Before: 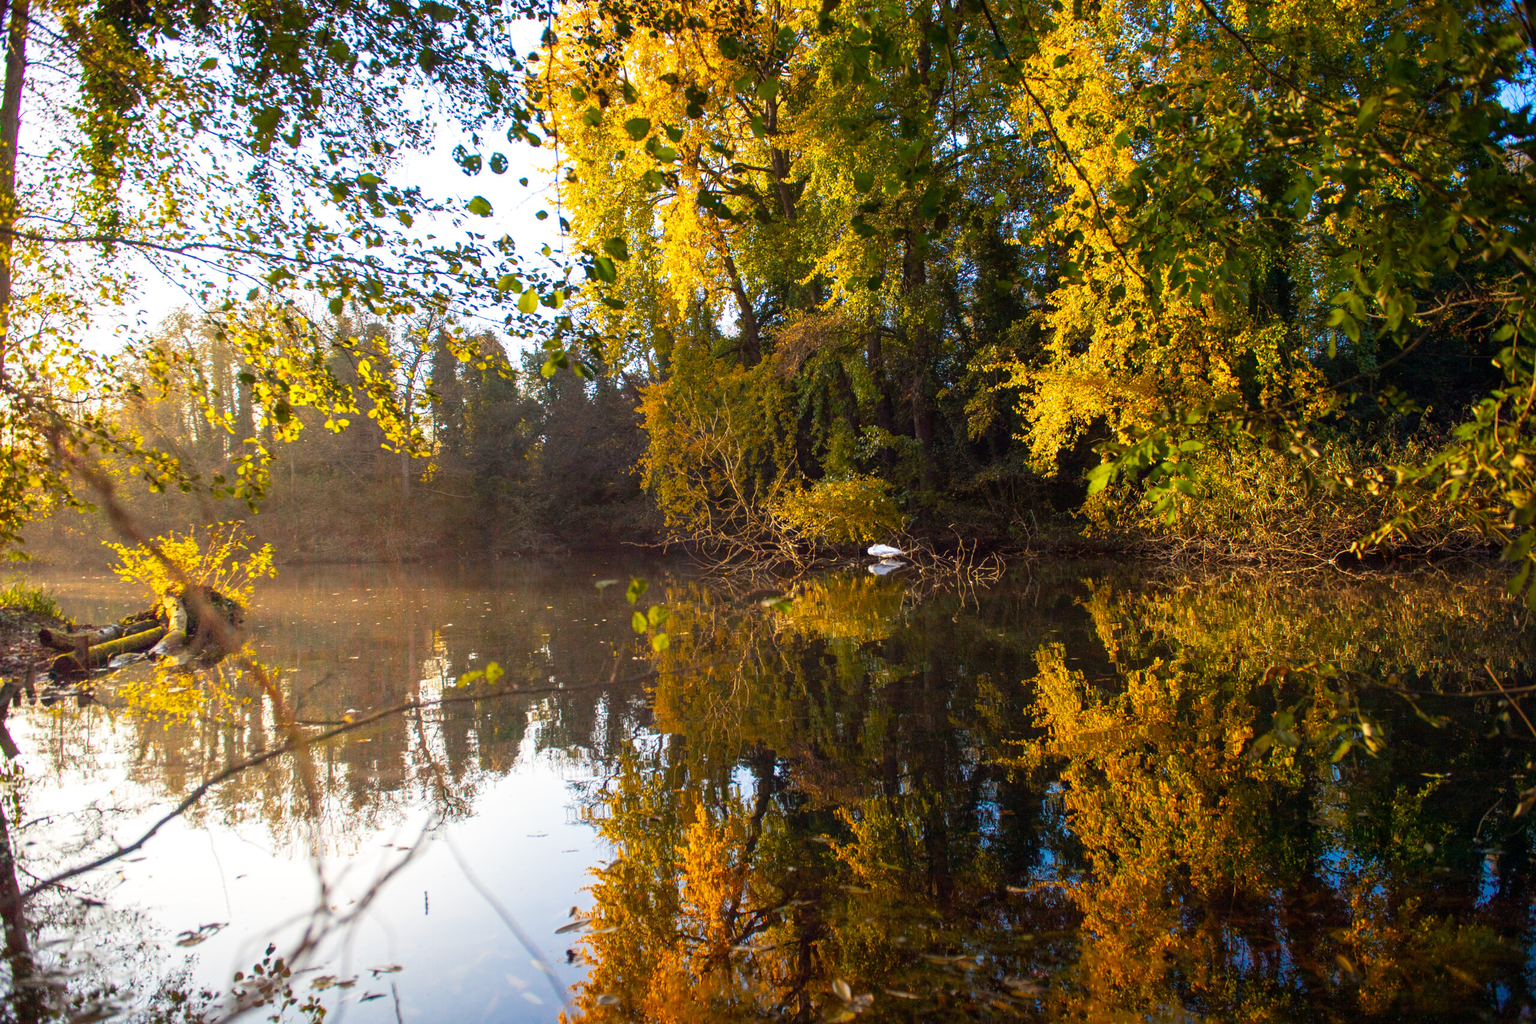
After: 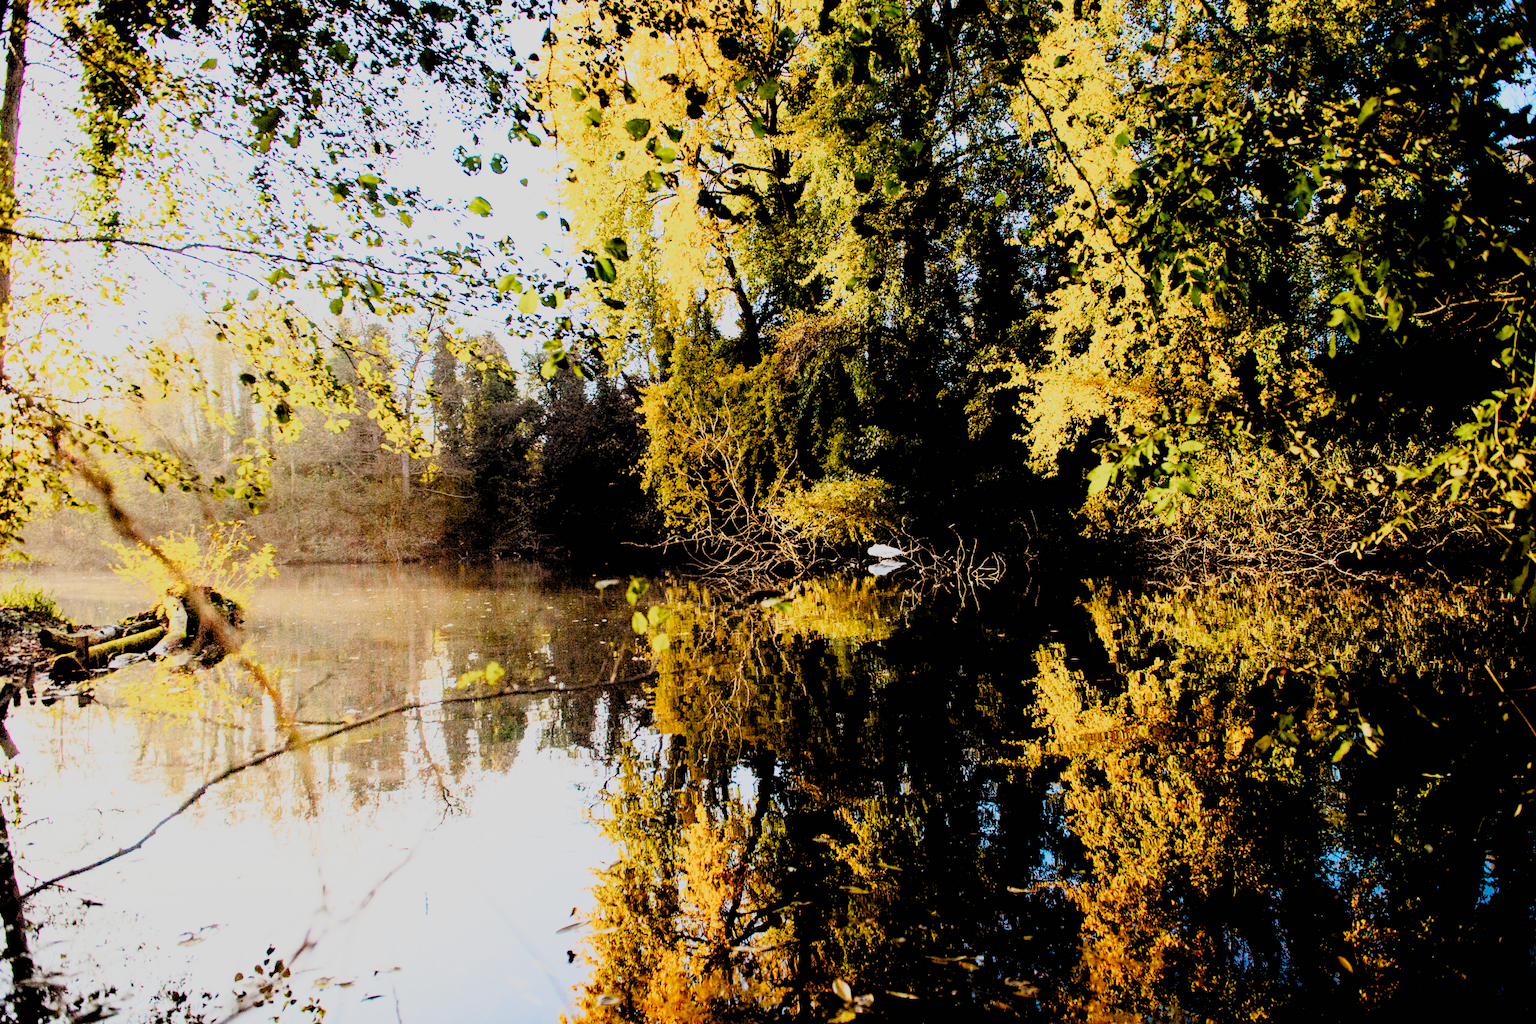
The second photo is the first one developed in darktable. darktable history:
filmic rgb: black relative exposure -2.85 EV, white relative exposure 4.56 EV, hardness 1.77, contrast 1.25, preserve chrominance no, color science v5 (2021)
rgb curve: curves: ch0 [(0, 0) (0.21, 0.15) (0.24, 0.21) (0.5, 0.75) (0.75, 0.96) (0.89, 0.99) (1, 1)]; ch1 [(0, 0.02) (0.21, 0.13) (0.25, 0.2) (0.5, 0.67) (0.75, 0.9) (0.89, 0.97) (1, 1)]; ch2 [(0, 0.02) (0.21, 0.13) (0.25, 0.2) (0.5, 0.67) (0.75, 0.9) (0.89, 0.97) (1, 1)], compensate middle gray true
